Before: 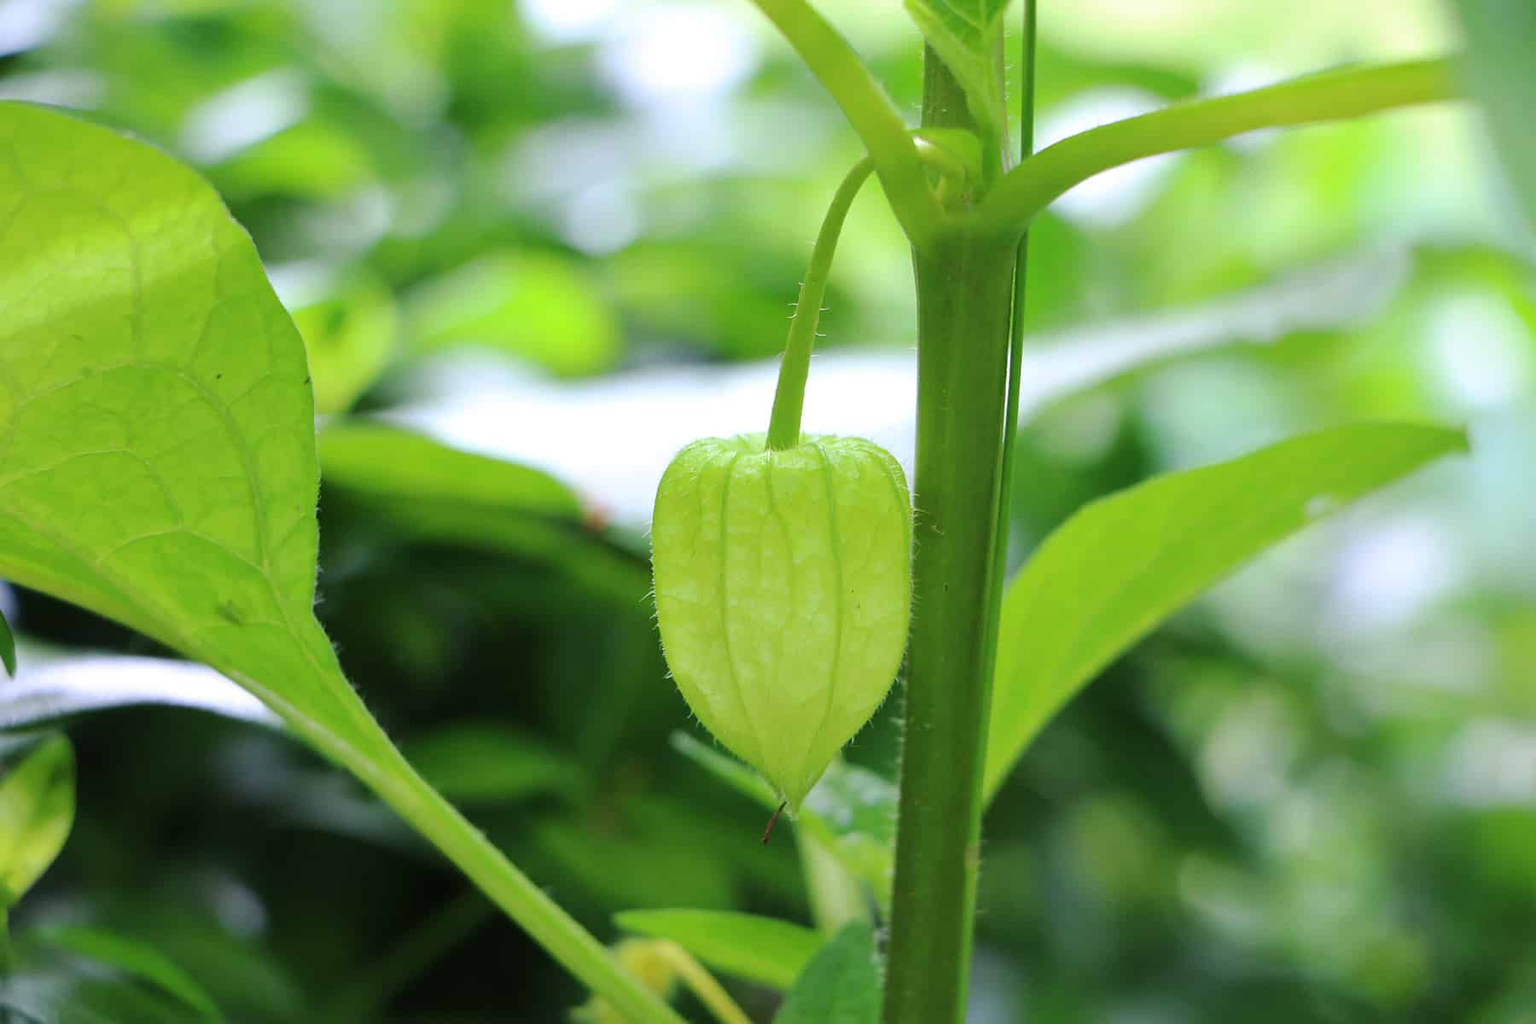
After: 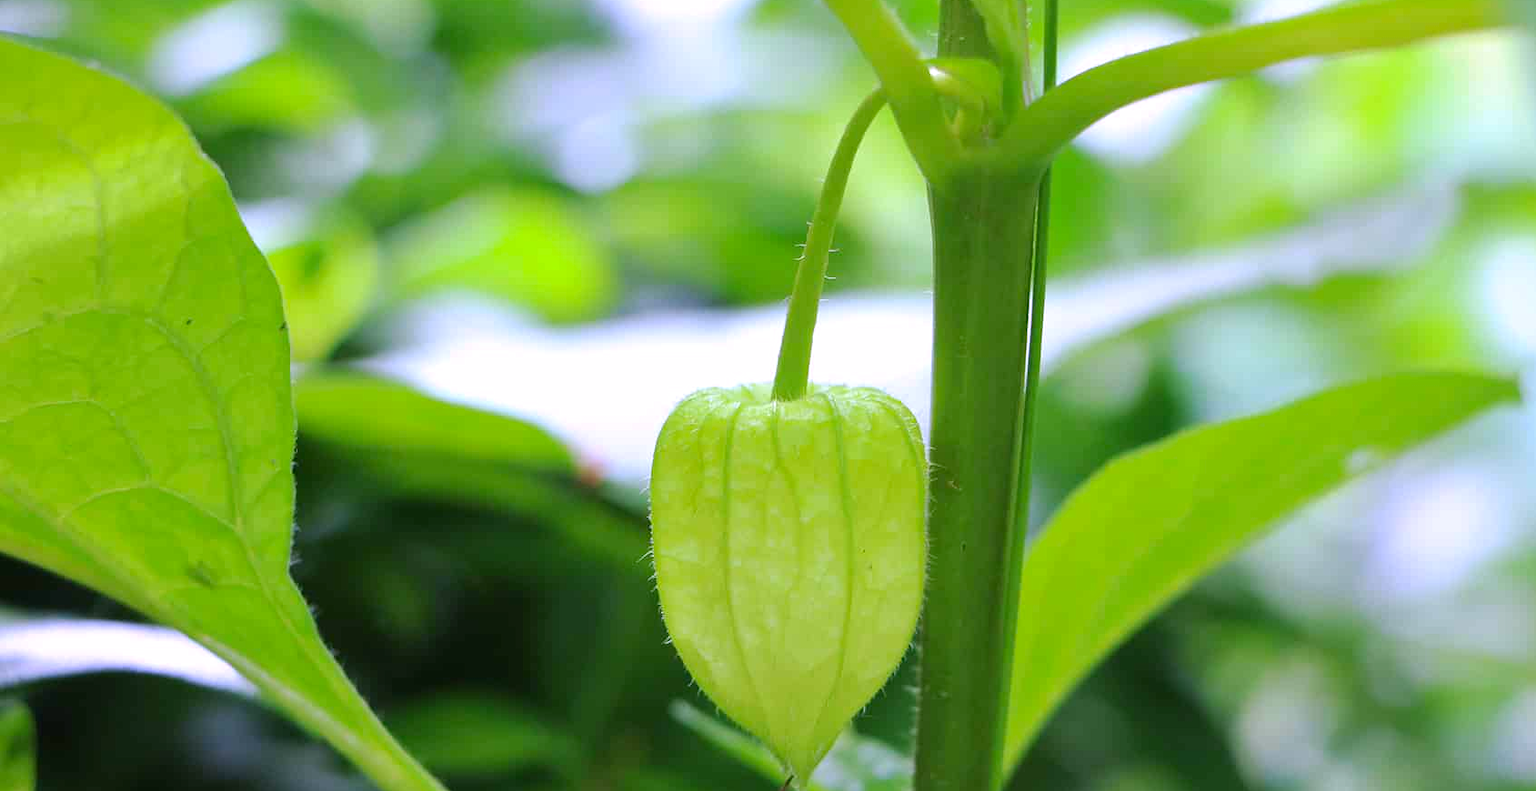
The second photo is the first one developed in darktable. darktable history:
contrast brightness saturation: saturation 0.1
crop: left 2.737%, top 7.287%, right 3.421%, bottom 20.179%
white balance: red 1.042, blue 1.17
